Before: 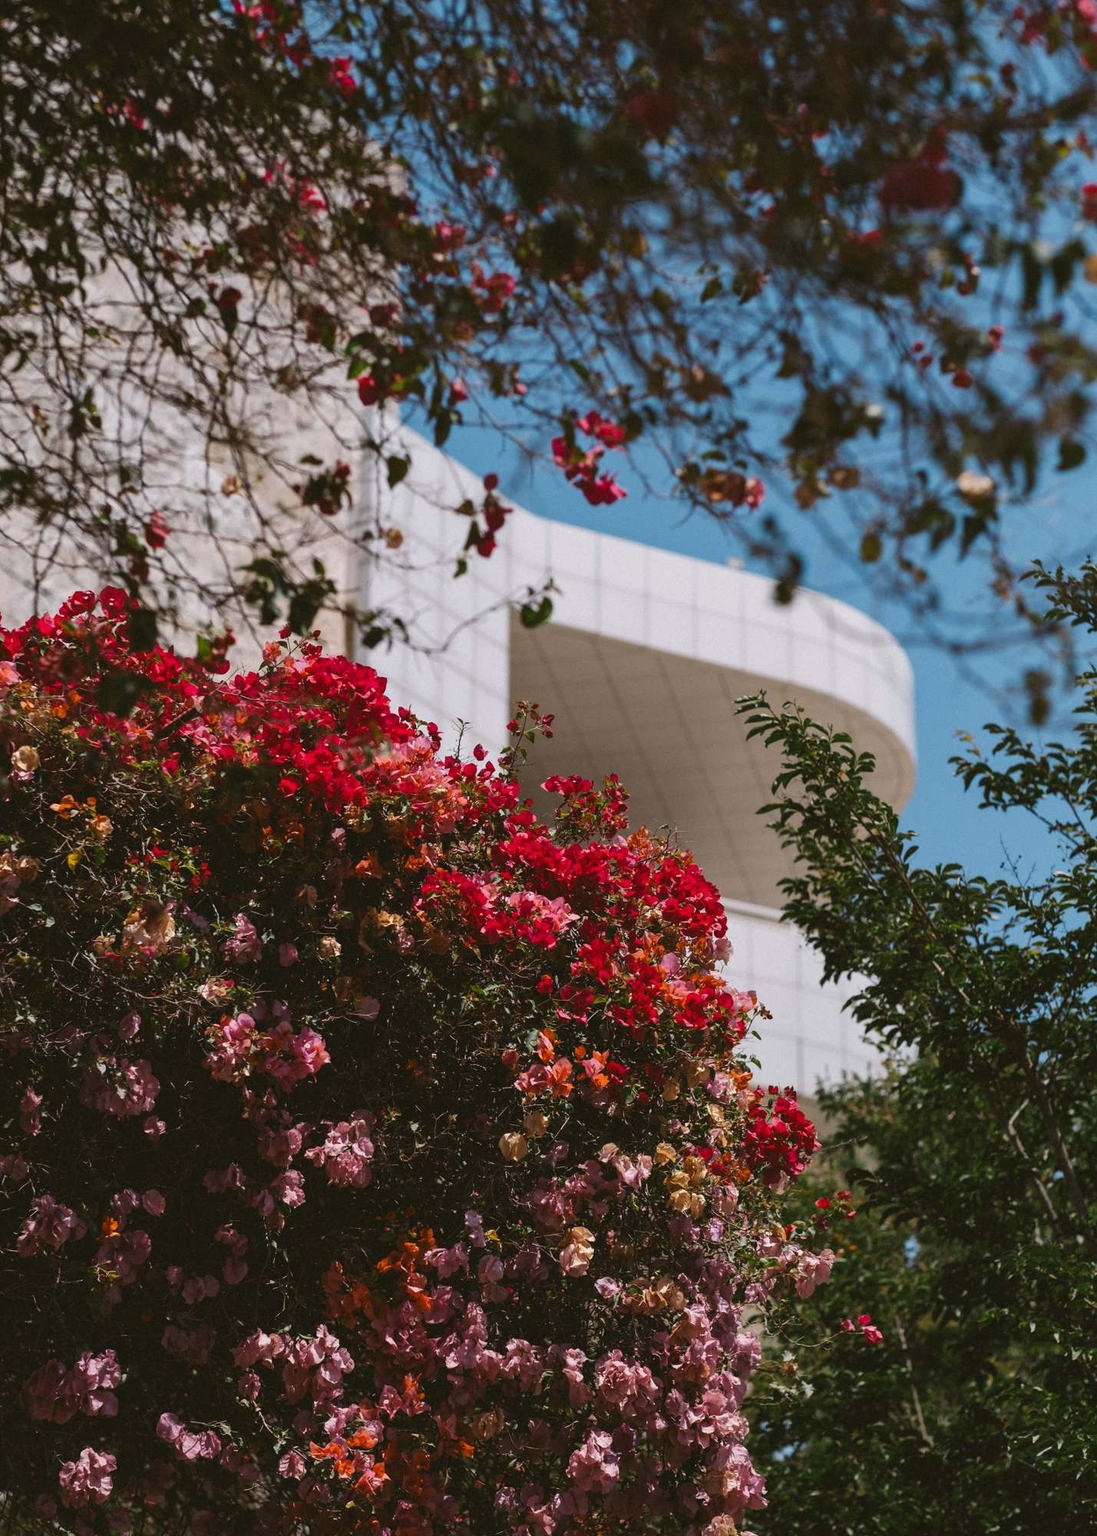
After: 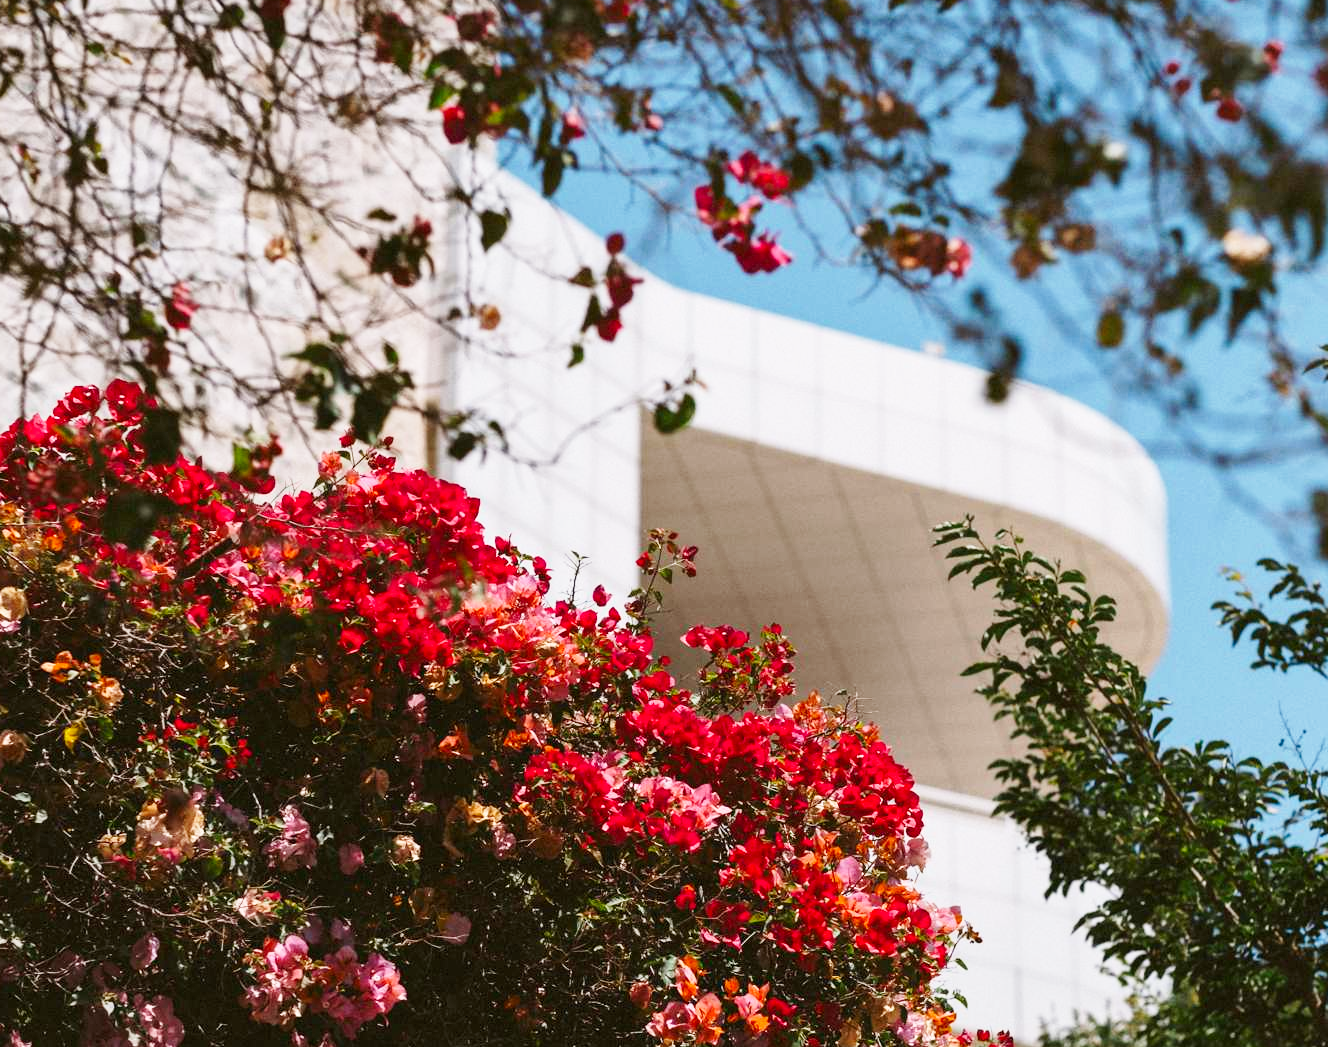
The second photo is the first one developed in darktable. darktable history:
crop: left 1.744%, top 19.225%, right 5.069%, bottom 28.357%
base curve: curves: ch0 [(0, 0) (0.005, 0.002) (0.15, 0.3) (0.4, 0.7) (0.75, 0.95) (1, 1)], preserve colors none
